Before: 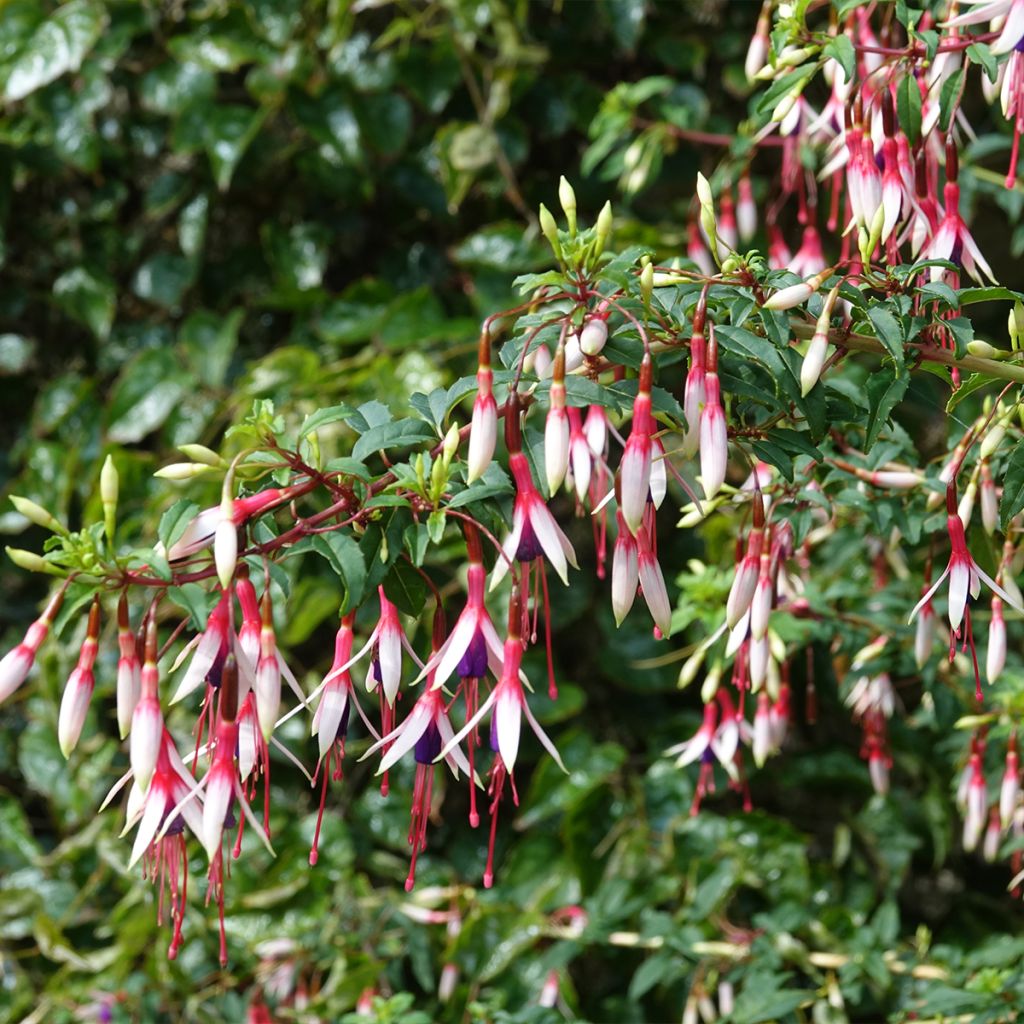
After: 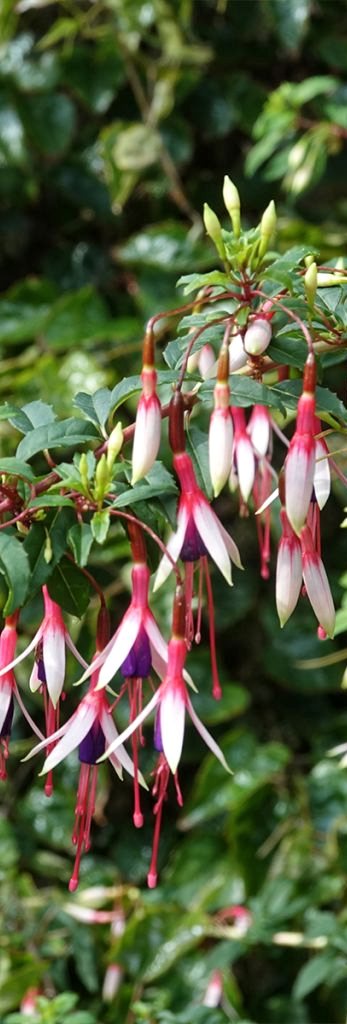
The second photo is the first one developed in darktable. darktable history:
crop: left 32.891%, right 33.167%
shadows and highlights: shadows 37.77, highlights -26.65, soften with gaussian
local contrast: highlights 100%, shadows 98%, detail 119%, midtone range 0.2
